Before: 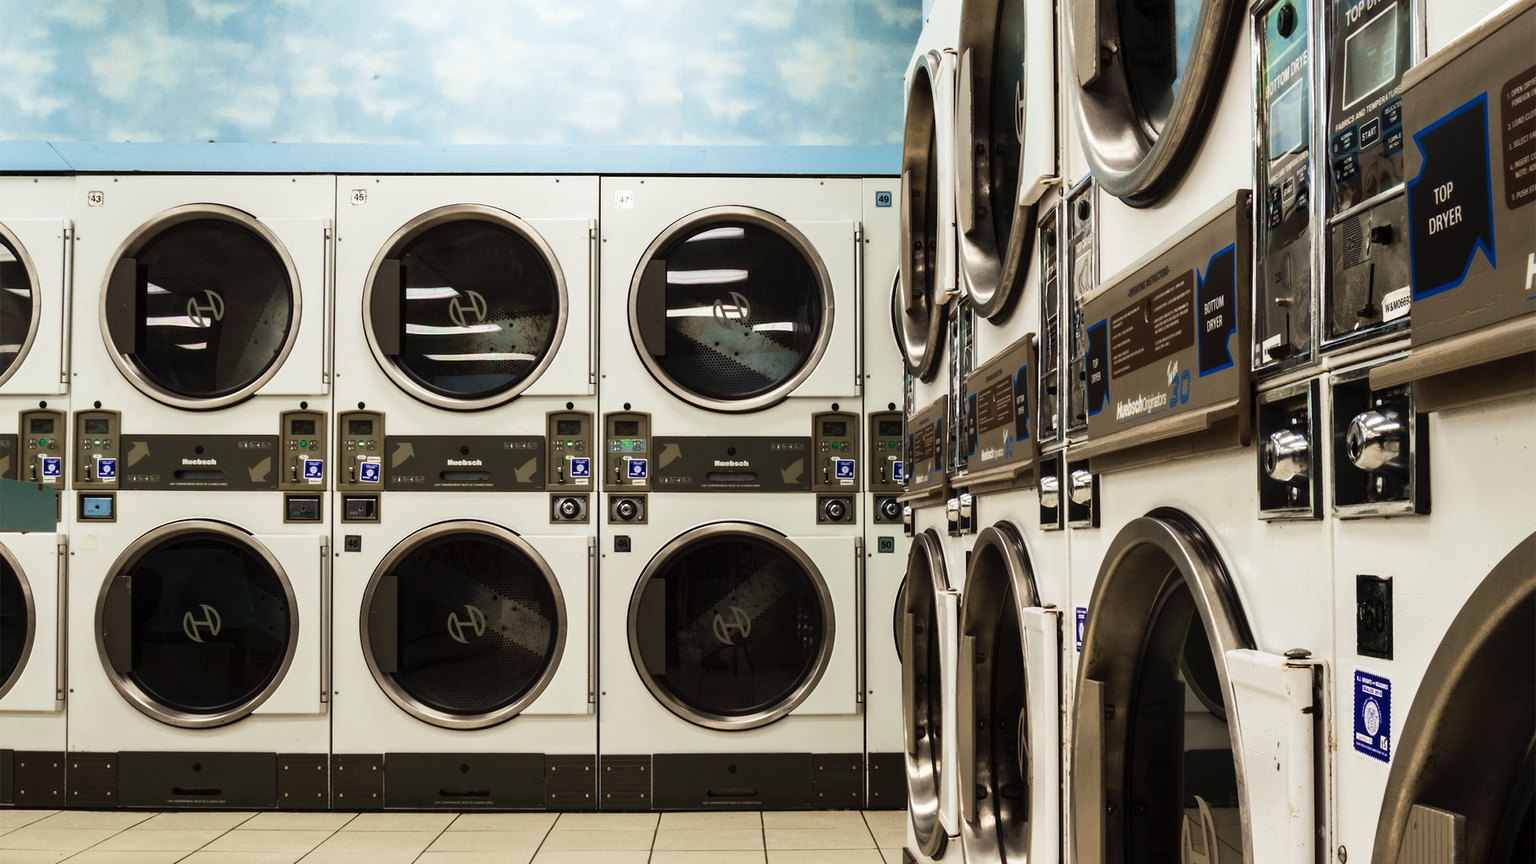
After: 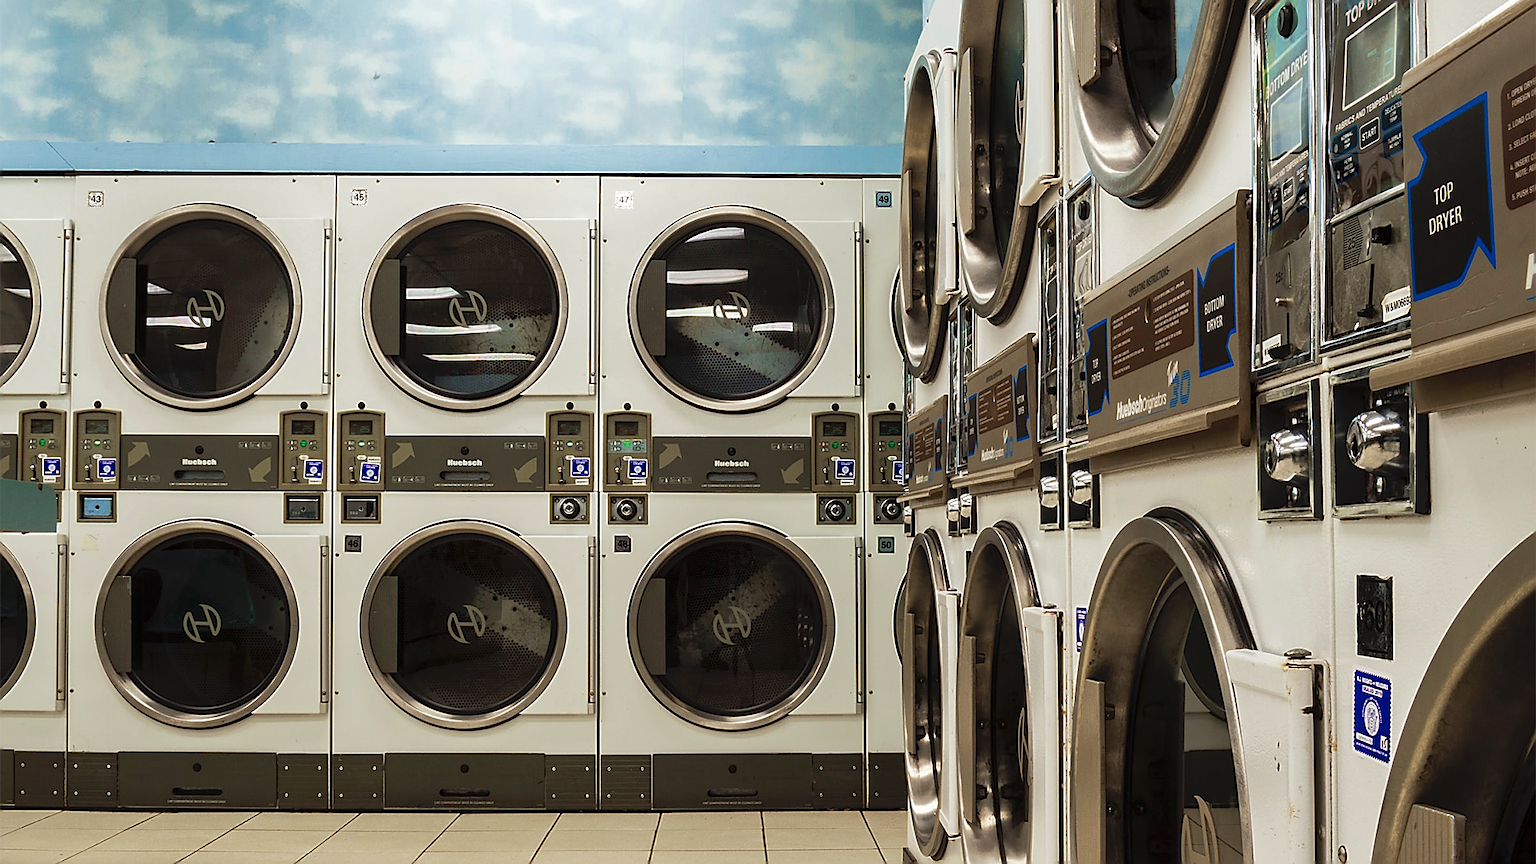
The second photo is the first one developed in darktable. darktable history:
sharpen: radius 1.407, amount 1.255, threshold 0.709
shadows and highlights: on, module defaults
